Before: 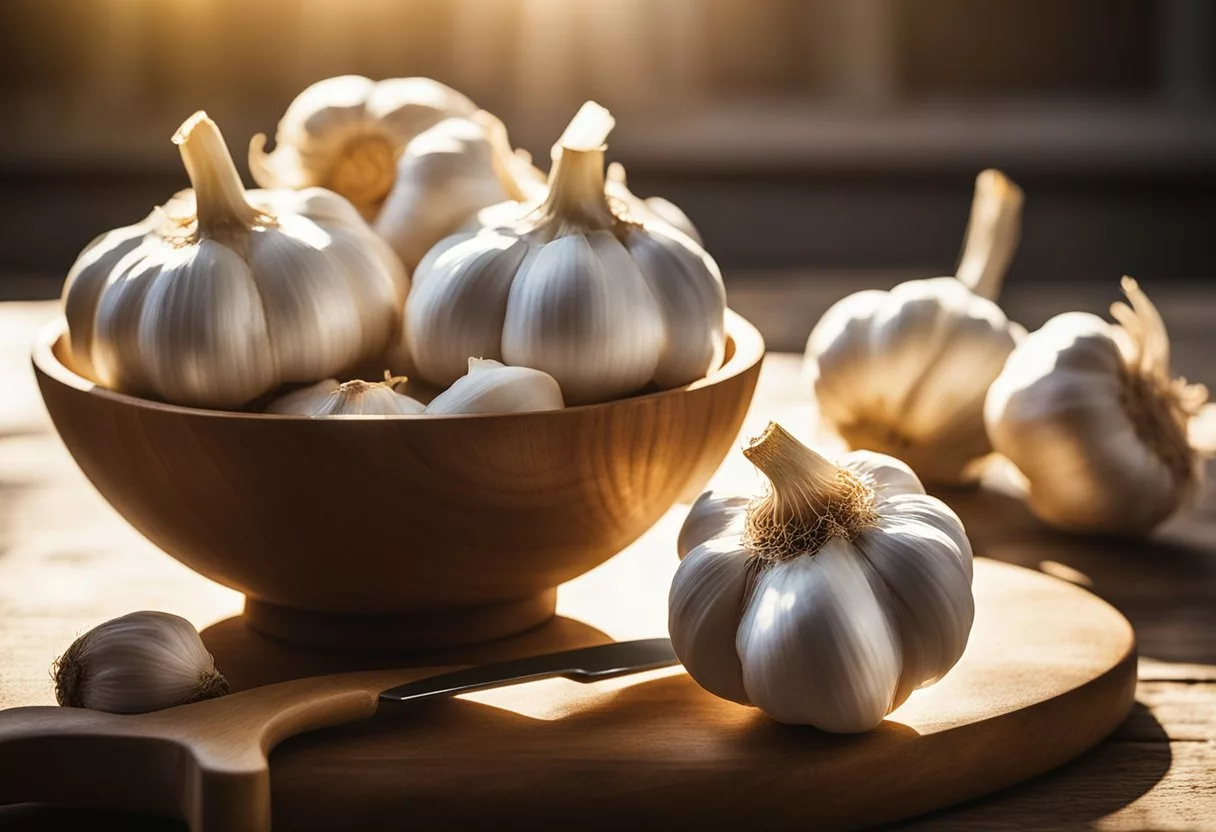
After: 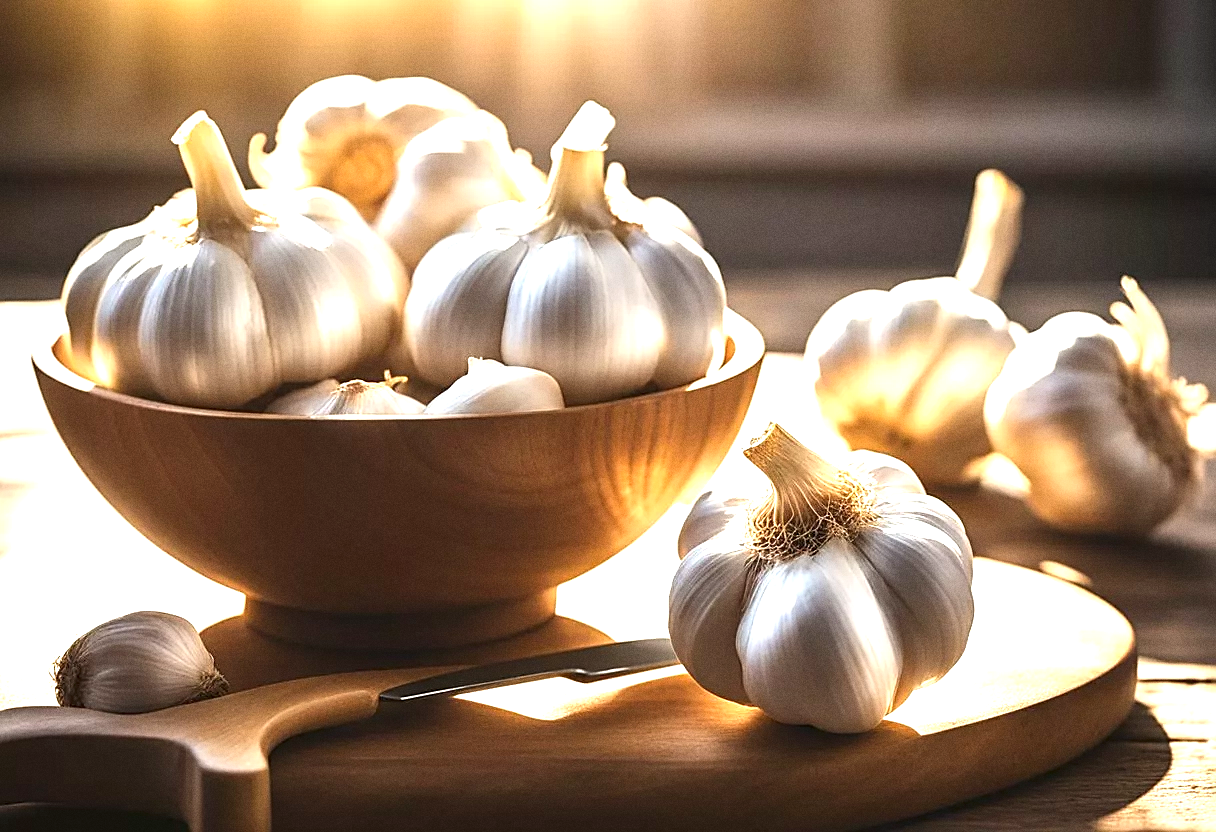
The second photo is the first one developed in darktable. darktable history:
exposure: black level correction 0, exposure 1.2 EV, compensate highlight preservation false
grain: coarseness 0.09 ISO
sharpen: on, module defaults
